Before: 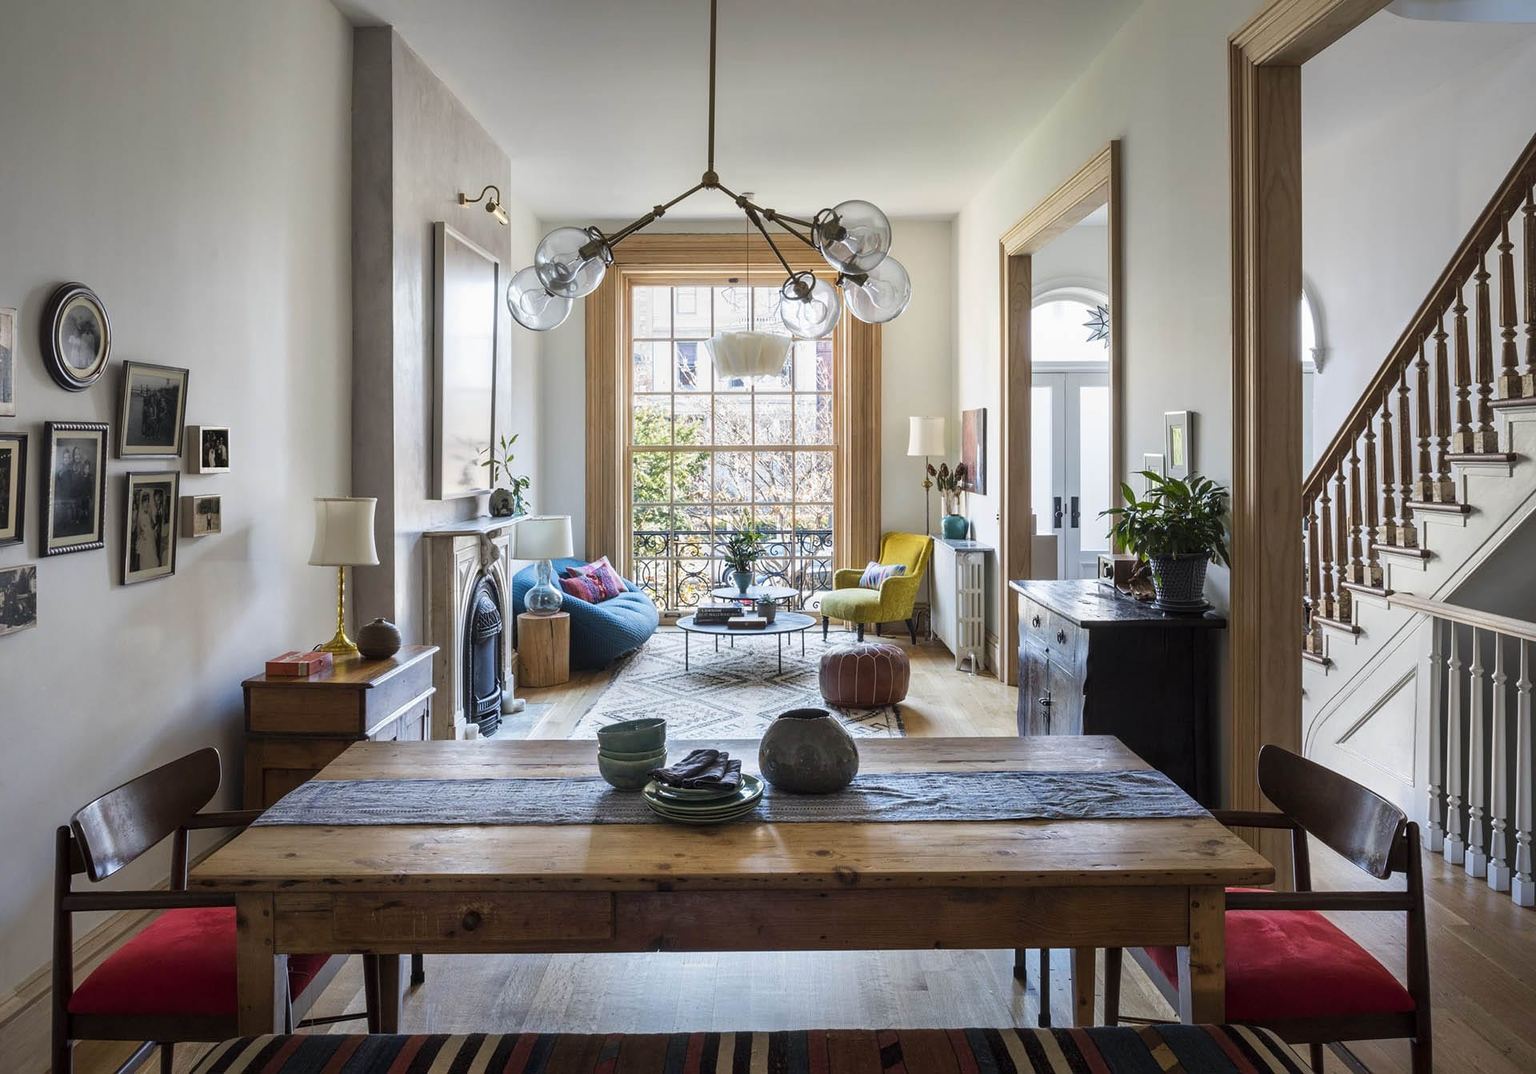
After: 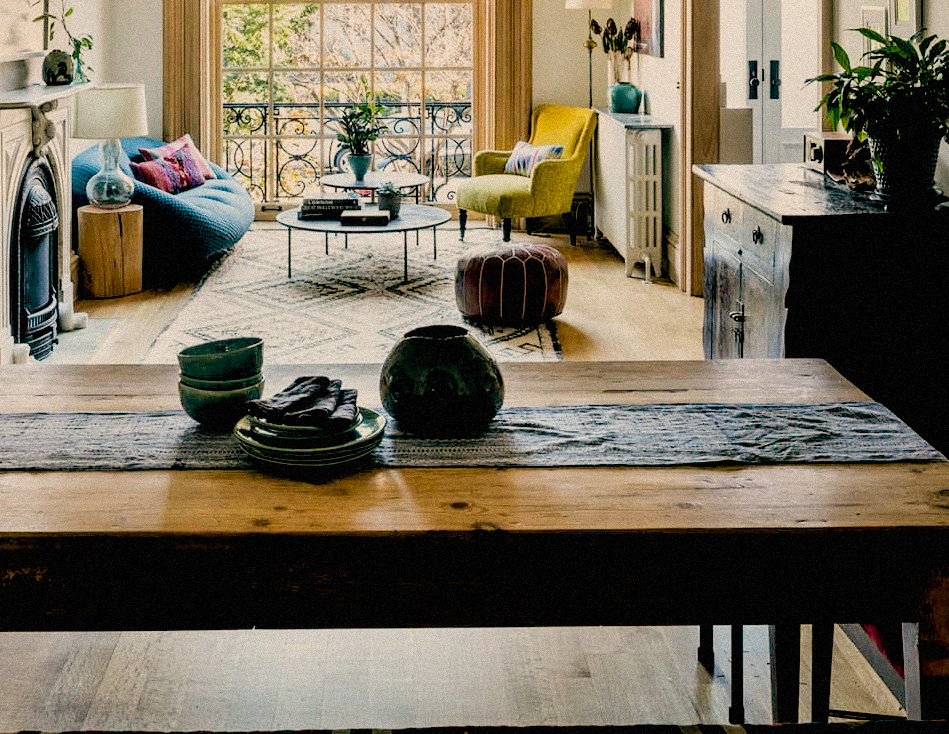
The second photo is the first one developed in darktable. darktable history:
color balance: lift [1.005, 0.99, 1.007, 1.01], gamma [1, 1.034, 1.032, 0.966], gain [0.873, 1.055, 1.067, 0.933]
grain: mid-tones bias 0%
exposure: black level correction 0.04, exposure 0.5 EV, compensate highlight preservation false
white balance: red 1.127, blue 0.943
filmic rgb: black relative exposure -7.65 EV, white relative exposure 4.56 EV, hardness 3.61
crop: left 29.672%, top 41.786%, right 20.851%, bottom 3.487%
